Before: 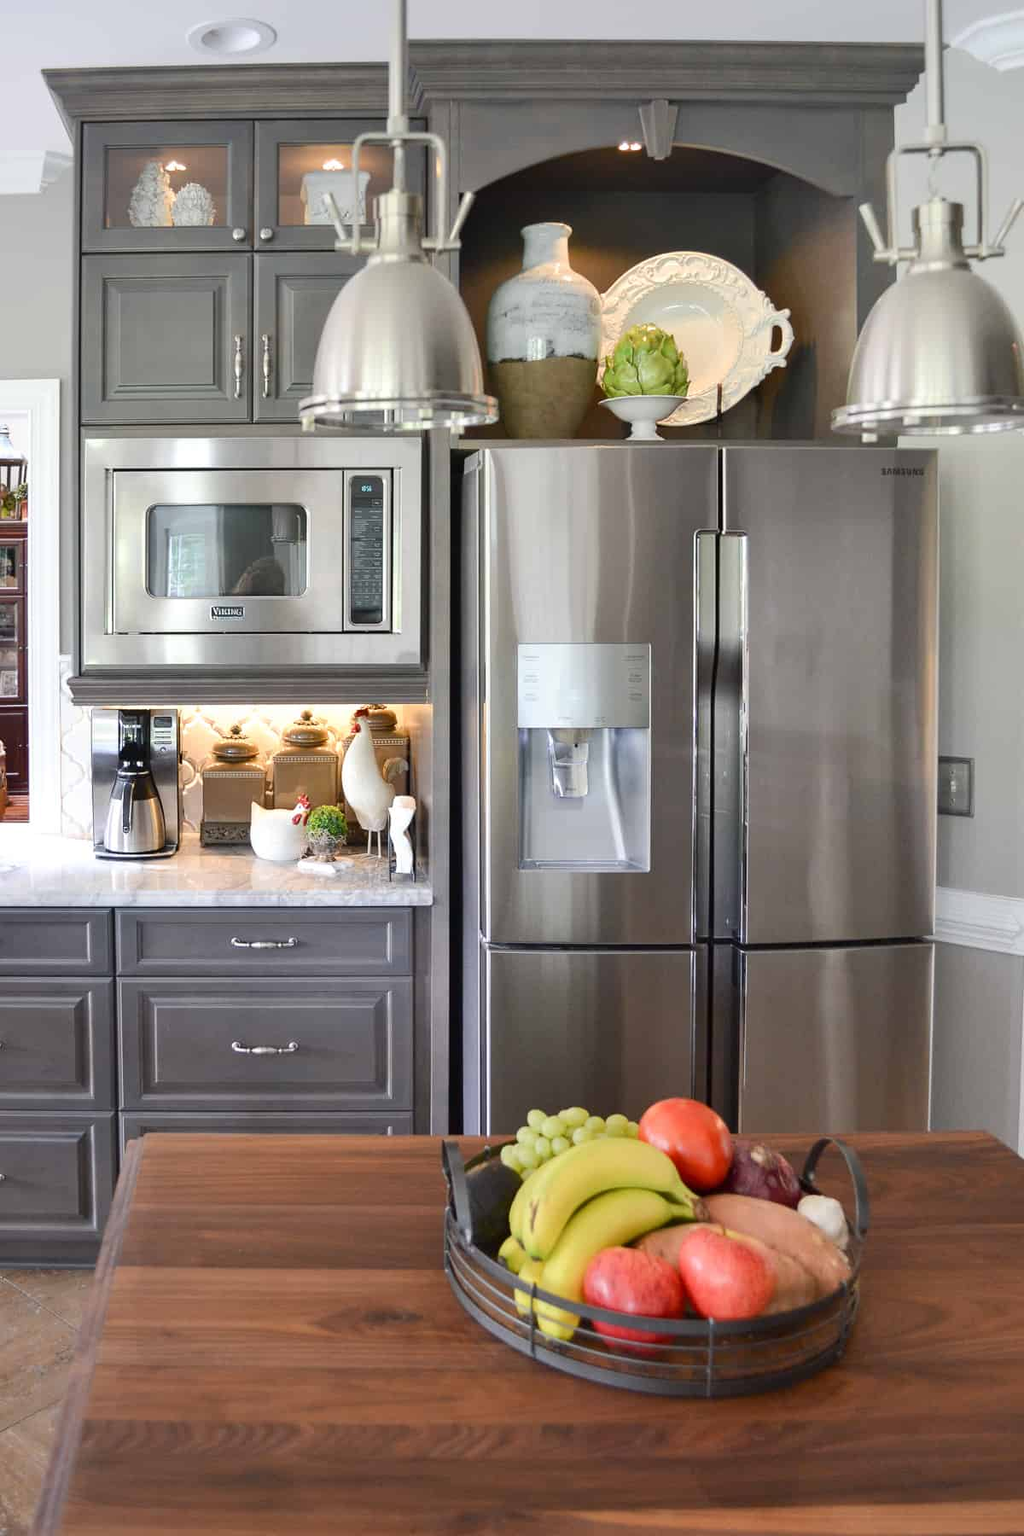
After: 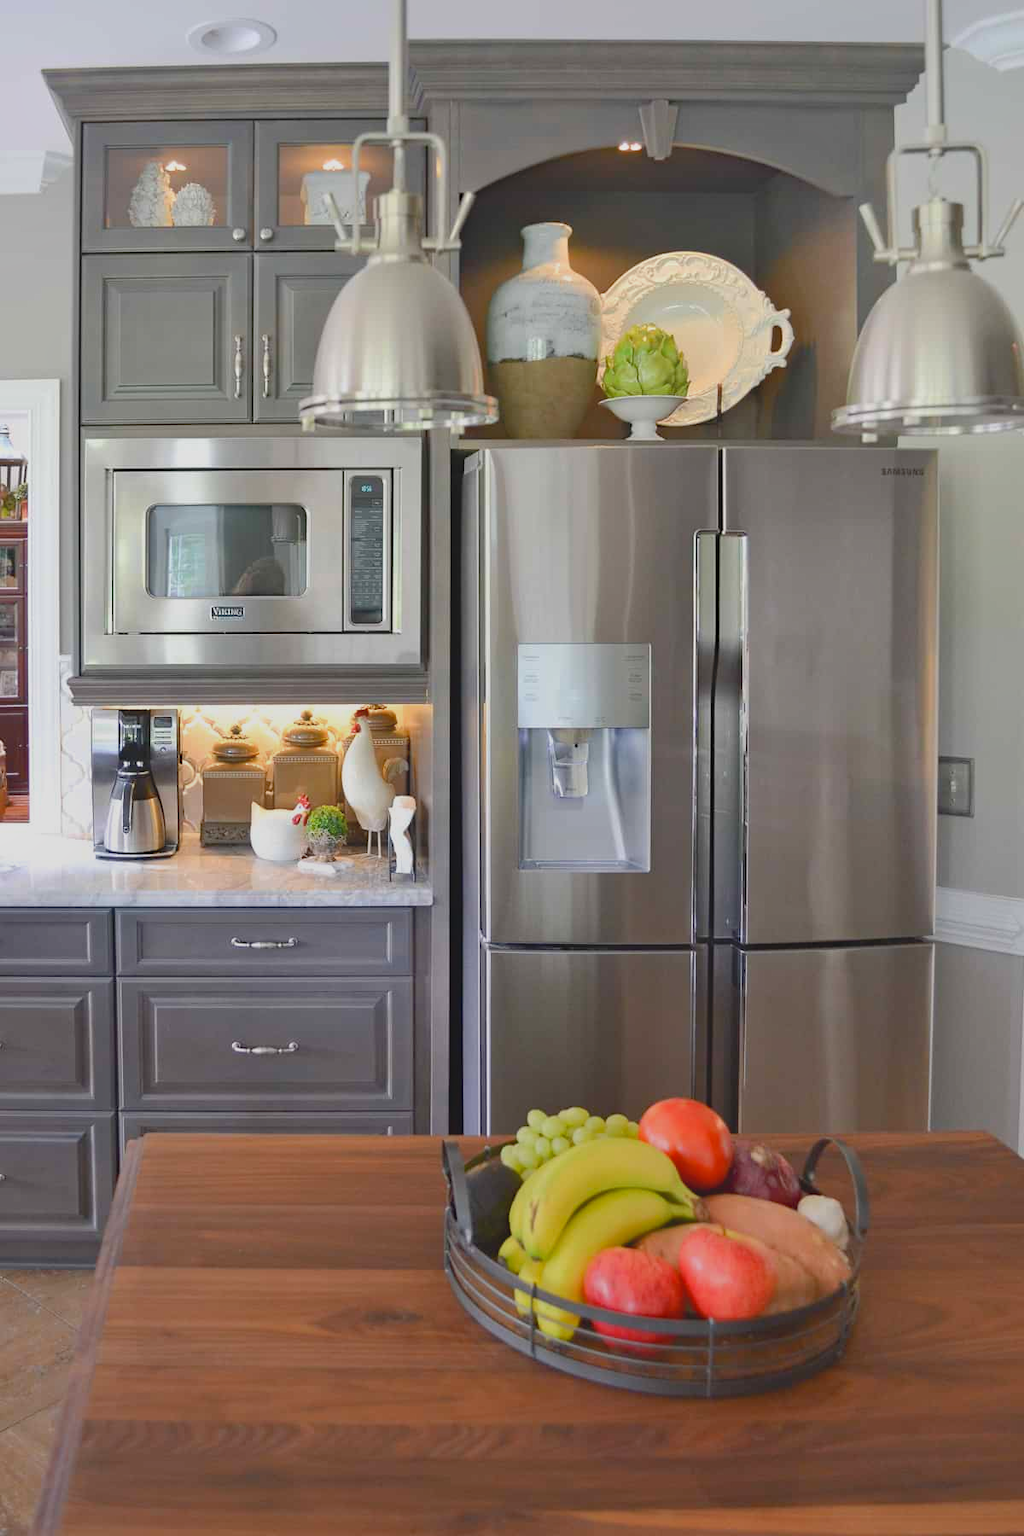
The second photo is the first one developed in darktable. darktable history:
shadows and highlights: shadows 25, highlights -25
local contrast: detail 69%
haze removal: compatibility mode true, adaptive false
